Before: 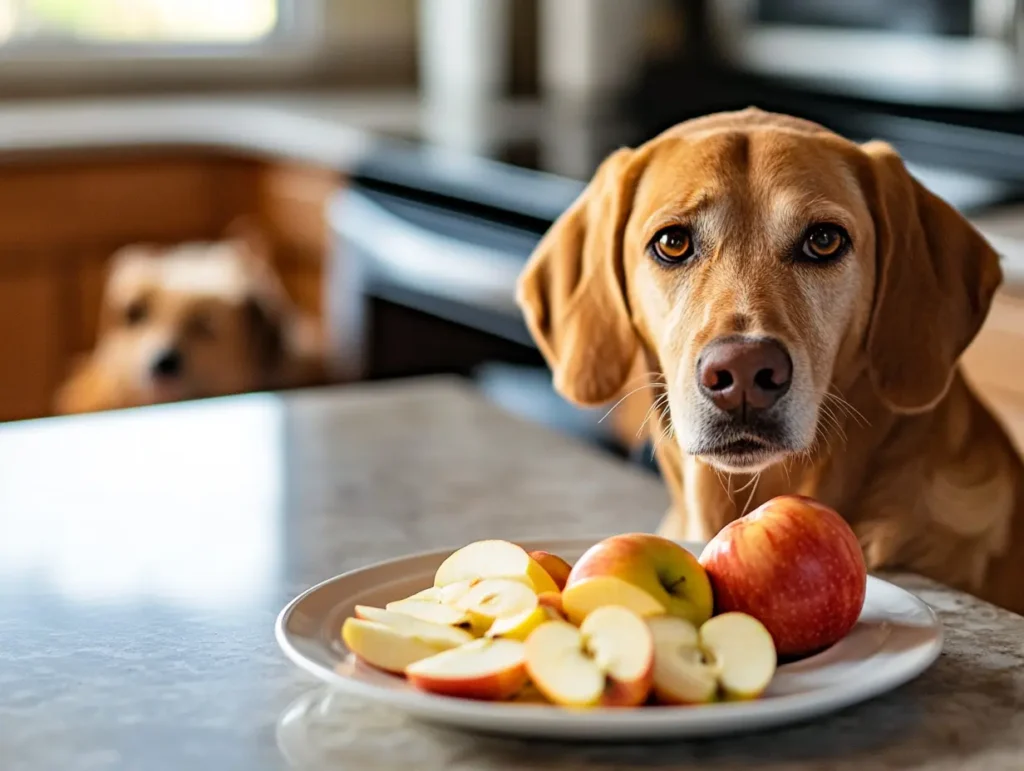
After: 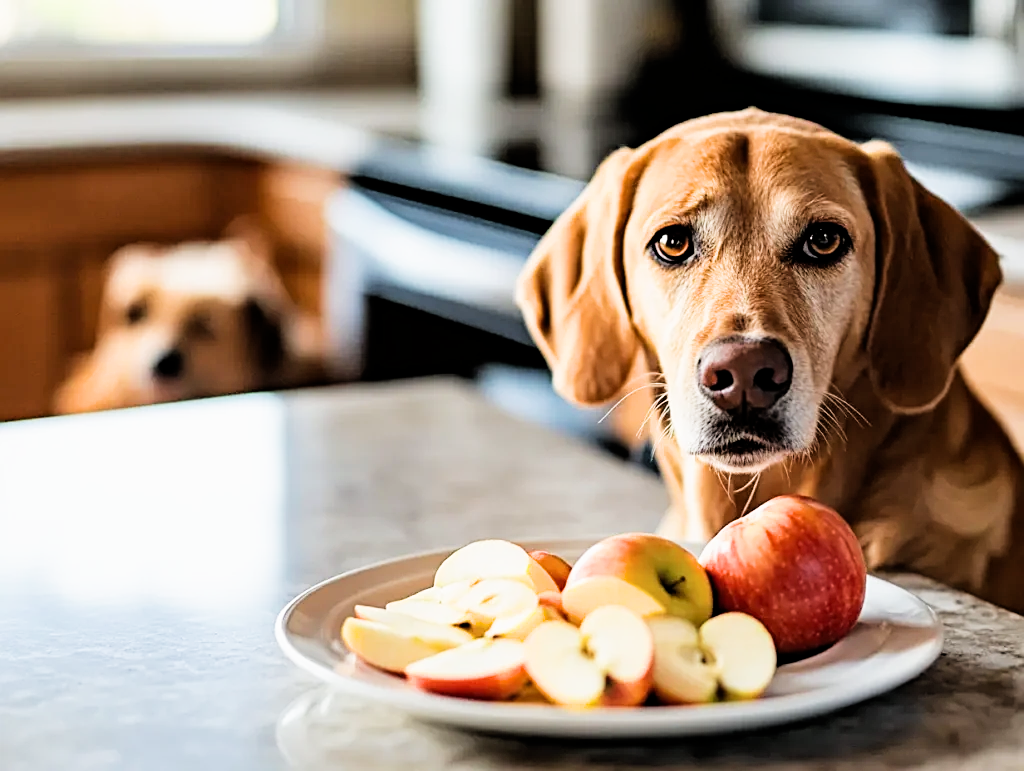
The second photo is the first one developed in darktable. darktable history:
exposure: black level correction 0, exposure 0.7 EV, compensate exposure bias true, compensate highlight preservation false
sharpen: on, module defaults
filmic rgb: black relative exposure -5 EV, white relative exposure 3.5 EV, hardness 3.19, contrast 1.3, highlights saturation mix -50%
